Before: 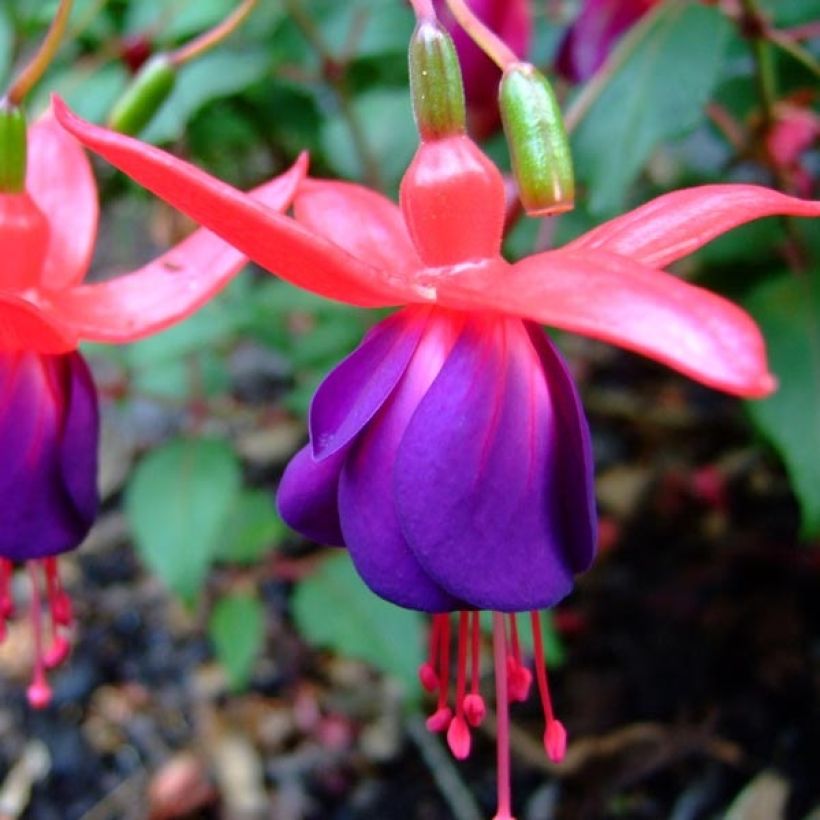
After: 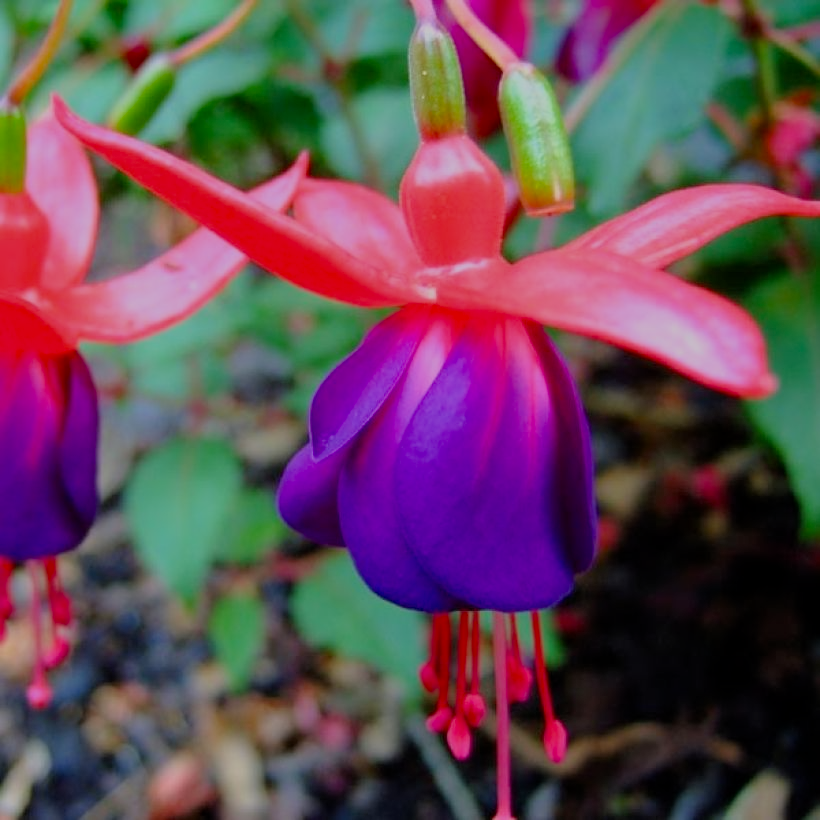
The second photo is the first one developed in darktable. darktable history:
contrast equalizer: y [[0.5 ×4, 0.524, 0.59], [0.5 ×6], [0.5 ×6], [0, 0, 0, 0.01, 0.045, 0.012], [0, 0, 0, 0.044, 0.195, 0.131]], mix 0.134
filmic rgb: middle gray luminance 4.2%, black relative exposure -12.98 EV, white relative exposure 5.03 EV, target black luminance 0%, hardness 5.19, latitude 59.59%, contrast 0.759, highlights saturation mix 5.02%, shadows ↔ highlights balance 25.55%, color science v4 (2020)
tone equalizer: on, module defaults
